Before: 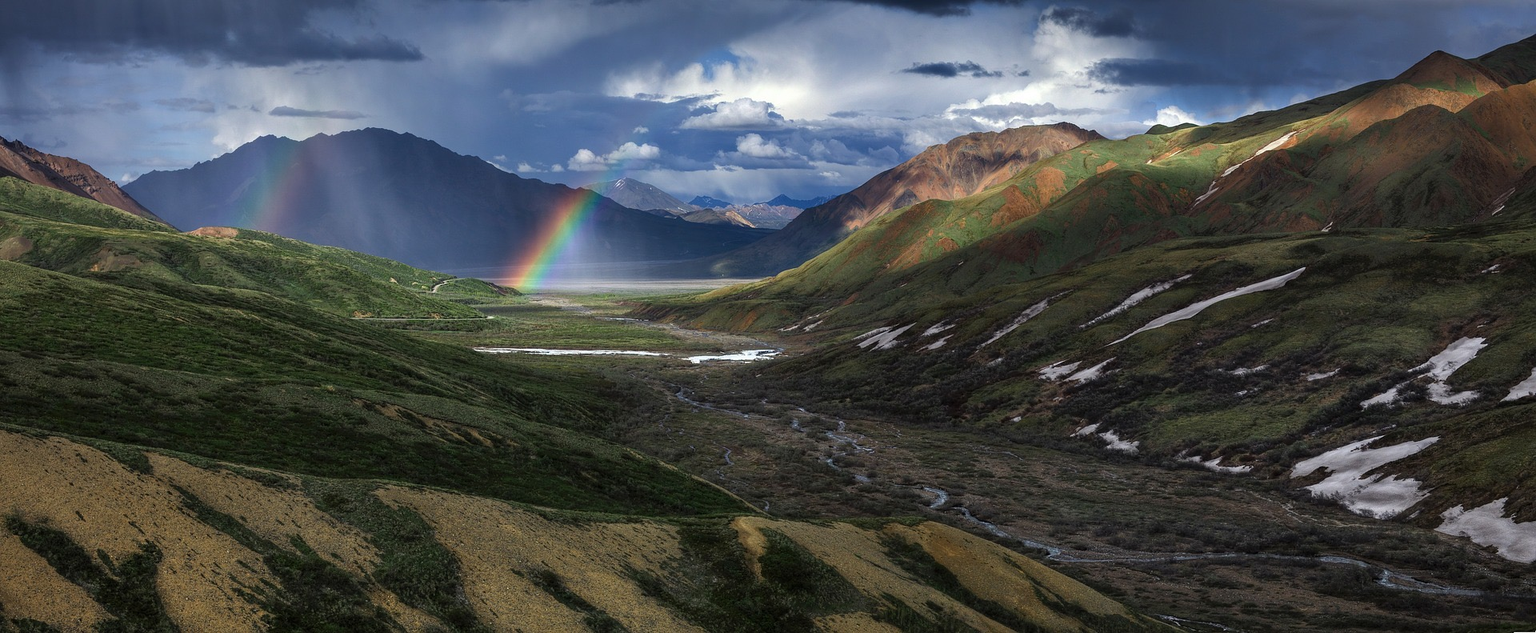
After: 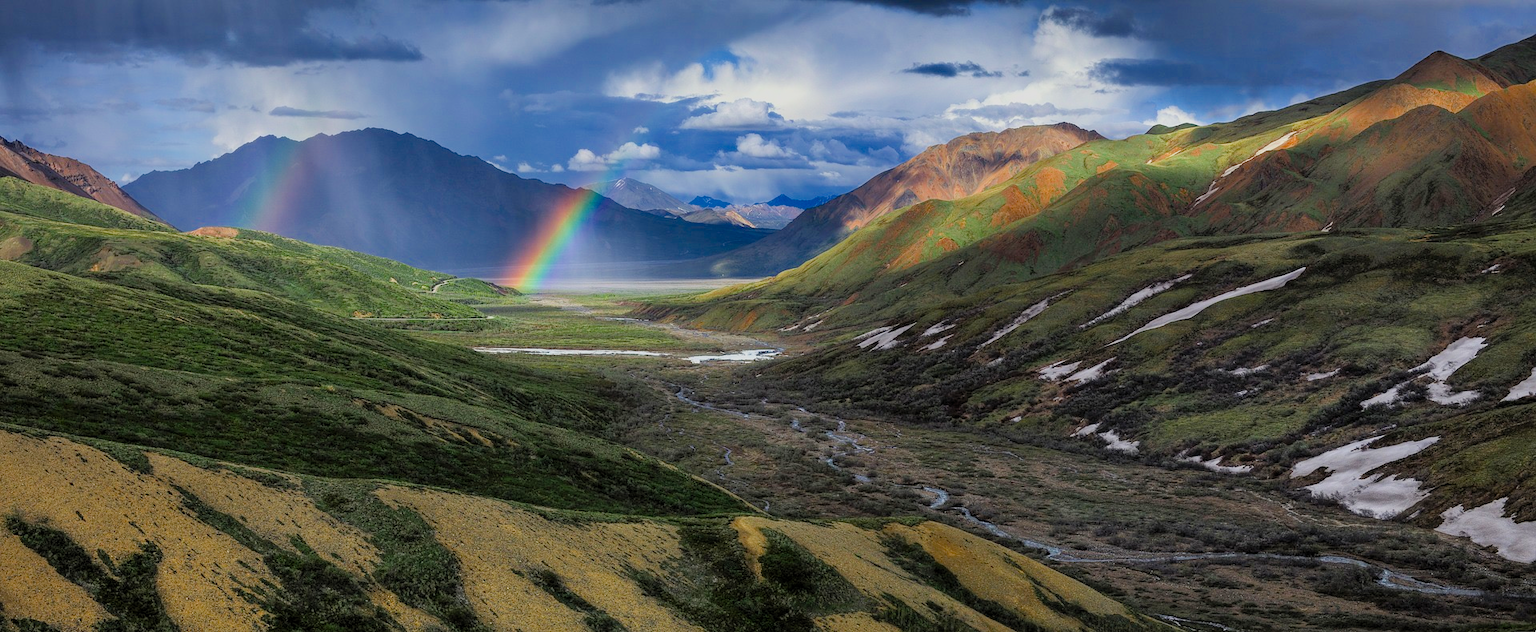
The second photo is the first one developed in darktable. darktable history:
exposure: black level correction 0, exposure 0.68 EV, compensate exposure bias true, compensate highlight preservation false
filmic rgb: black relative exposure -8.79 EV, white relative exposure 4.98 EV, threshold 6 EV, target black luminance 0%, hardness 3.77, latitude 66.34%, contrast 0.822, highlights saturation mix 10%, shadows ↔ highlights balance 20%, add noise in highlights 0.1, color science v4 (2020), iterations of high-quality reconstruction 0, type of noise poissonian, enable highlight reconstruction true
